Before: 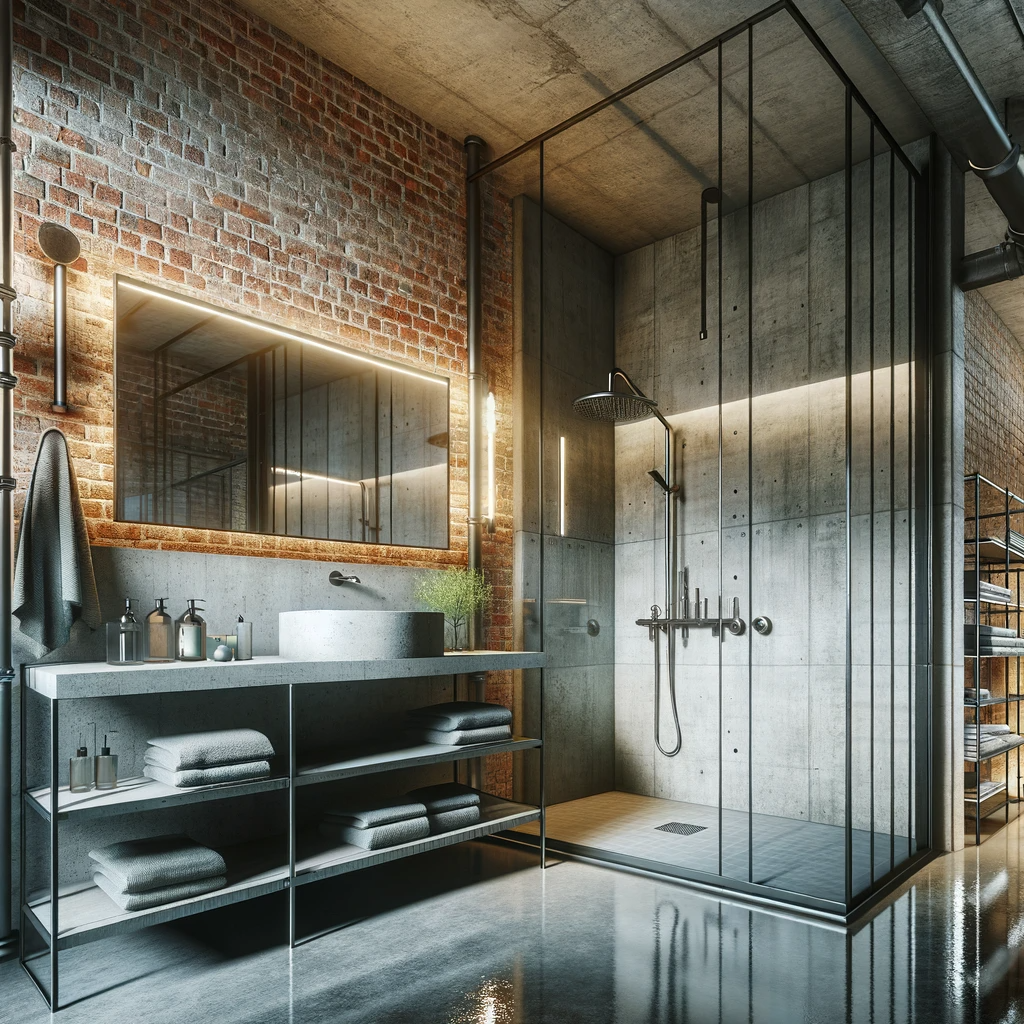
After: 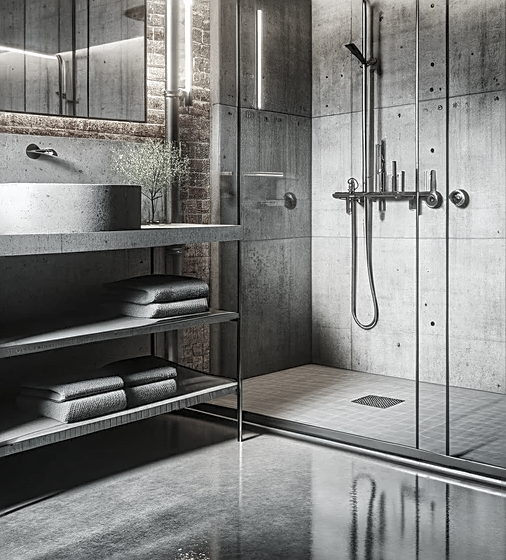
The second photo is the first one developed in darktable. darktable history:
color correction: saturation 0.2
sharpen: on, module defaults
crop: left 29.672%, top 41.786%, right 20.851%, bottom 3.487%
local contrast: on, module defaults
